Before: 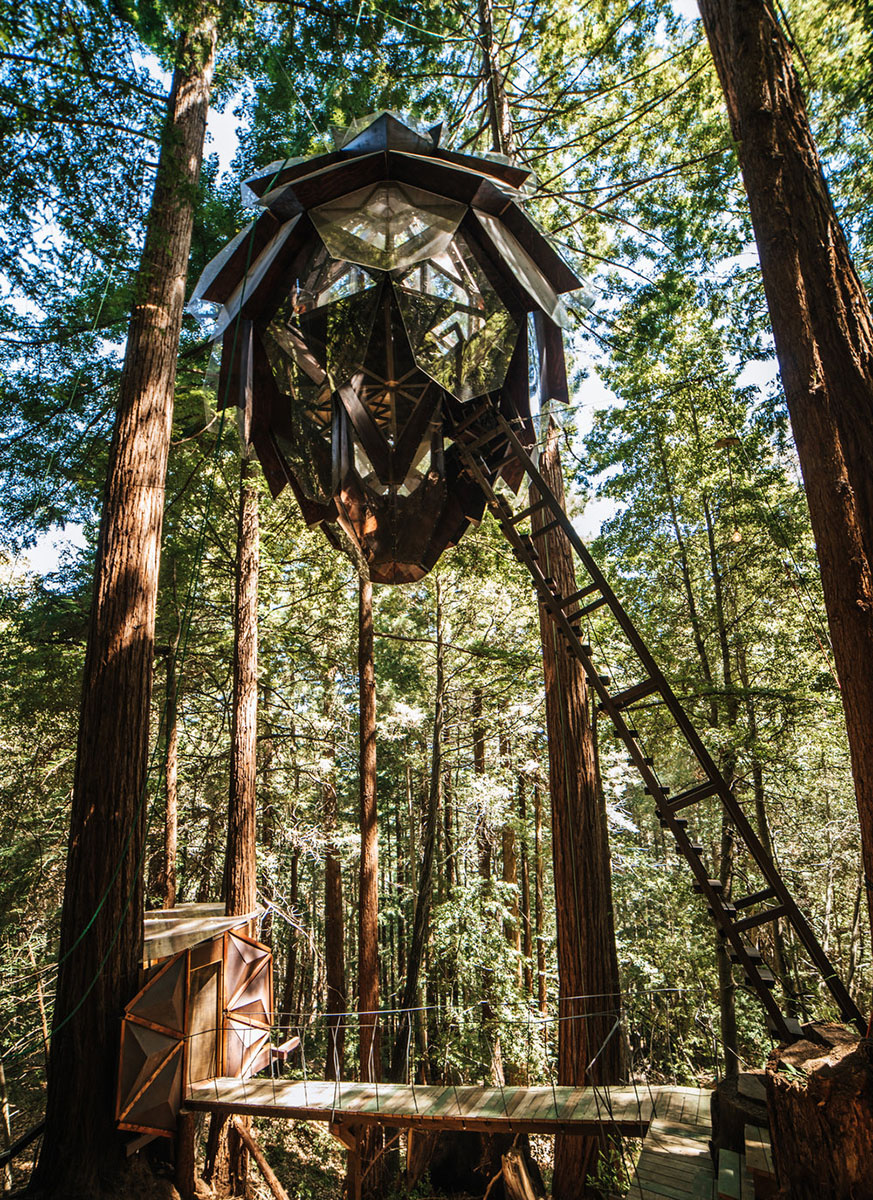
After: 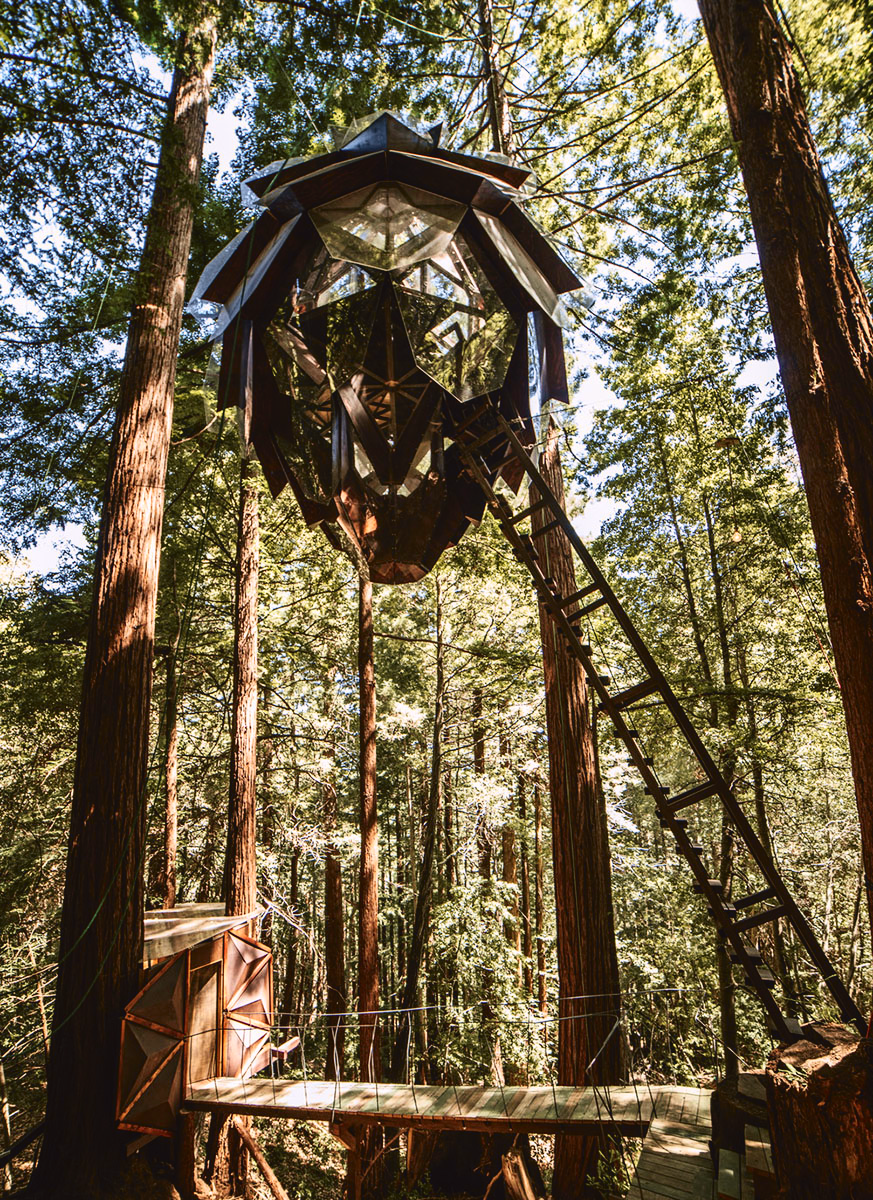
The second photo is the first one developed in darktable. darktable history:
tone curve: curves: ch0 [(0, 0.036) (0.119, 0.115) (0.461, 0.479) (0.715, 0.767) (0.817, 0.865) (1, 0.998)]; ch1 [(0, 0) (0.377, 0.416) (0.44, 0.478) (0.487, 0.498) (0.514, 0.525) (0.538, 0.552) (0.67, 0.688) (1, 1)]; ch2 [(0, 0) (0.38, 0.405) (0.463, 0.445) (0.492, 0.486) (0.524, 0.541) (0.578, 0.59) (0.653, 0.658) (1, 1)], color space Lab, independent channels, preserve colors none
